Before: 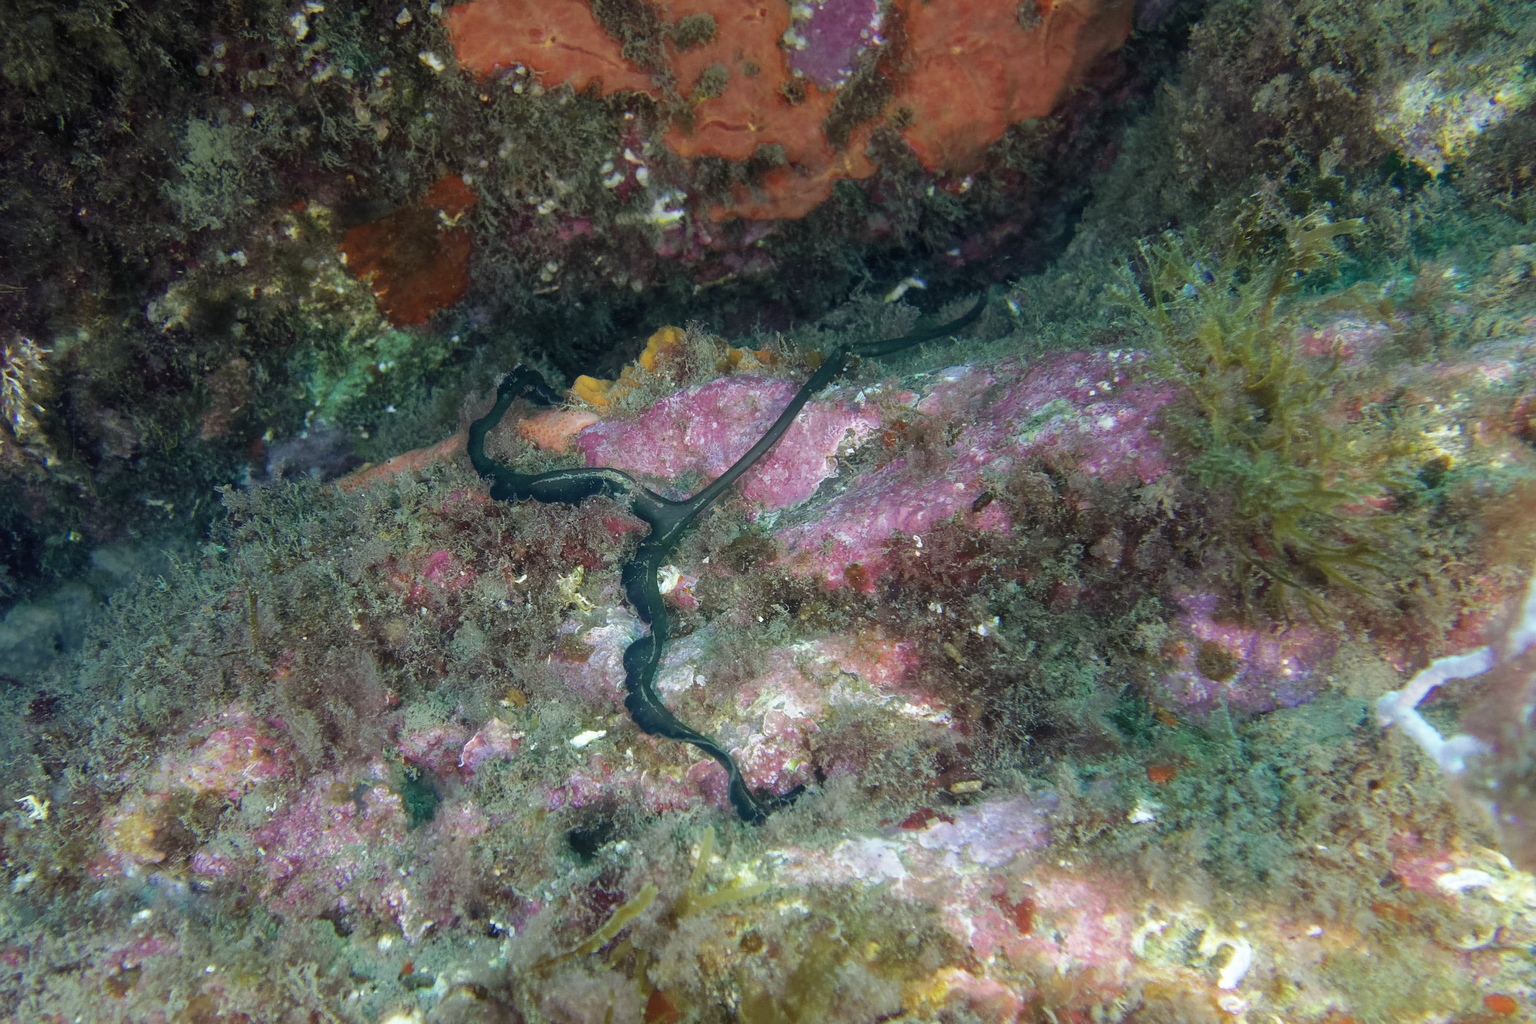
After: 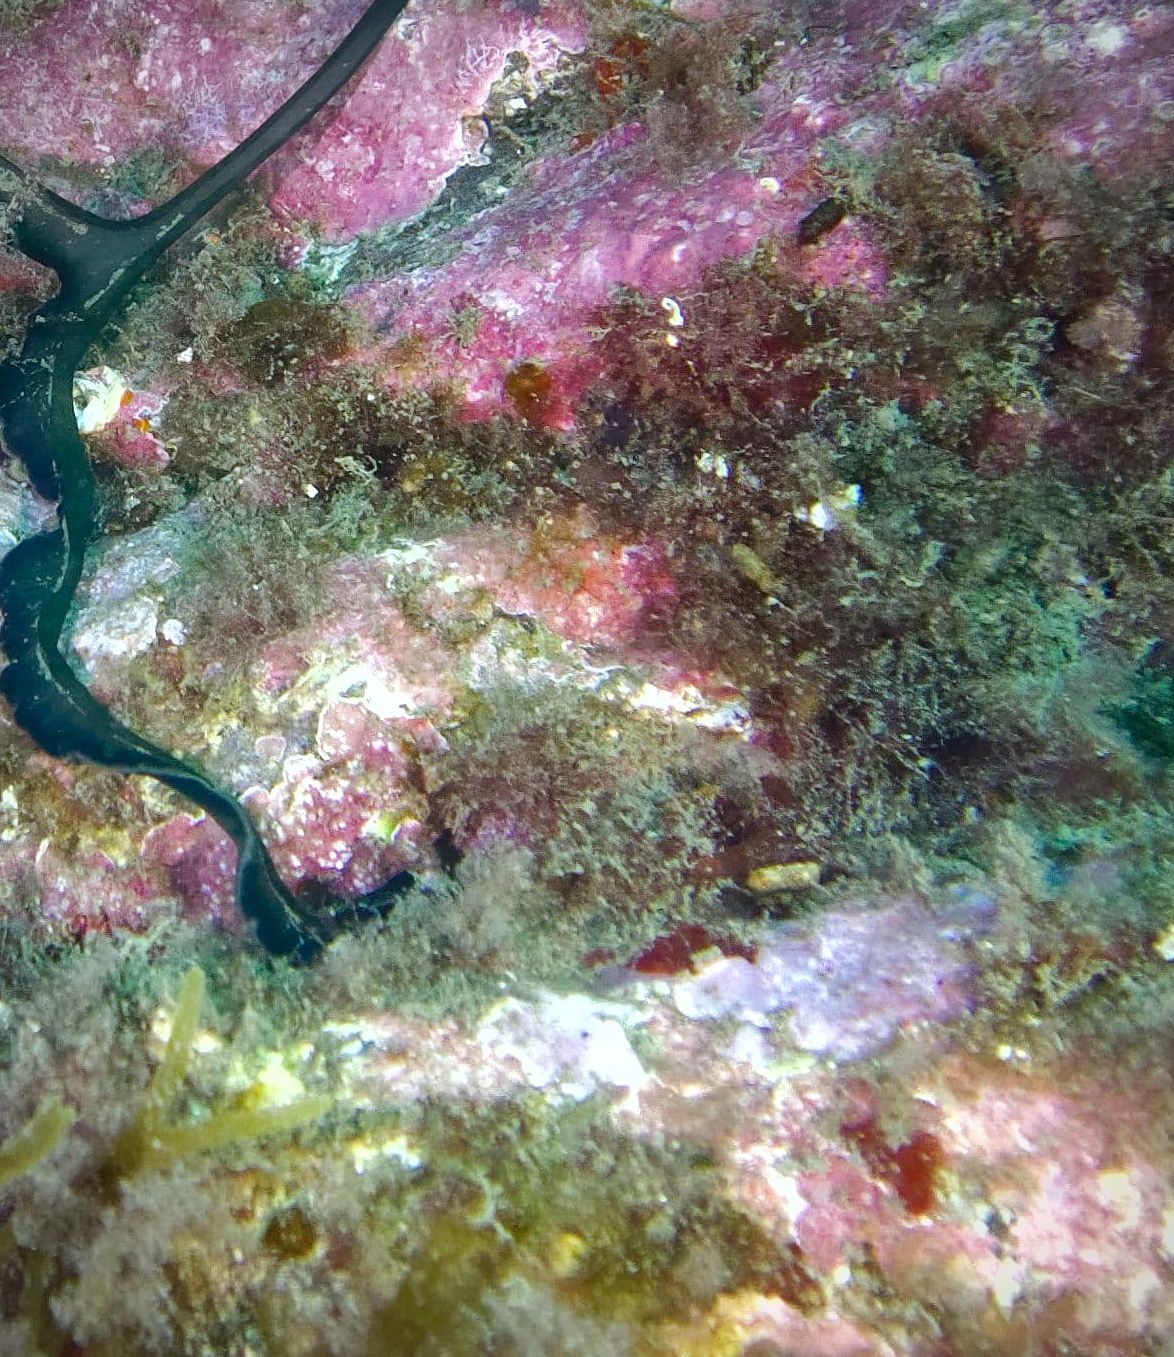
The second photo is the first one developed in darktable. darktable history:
shadows and highlights: white point adjustment 1.09, soften with gaussian
color balance rgb: perceptual saturation grading › global saturation 25.788%, perceptual saturation grading › highlights -28.137%, perceptual saturation grading › shadows 32.955%, perceptual brilliance grading › highlights 13.698%, perceptual brilliance grading › mid-tones 8.488%, perceptual brilliance grading › shadows -17.39%, global vibrance 21.154%
vignetting: fall-off radius 60.97%
crop: left 40.736%, top 39.652%, right 26.01%, bottom 2.71%
